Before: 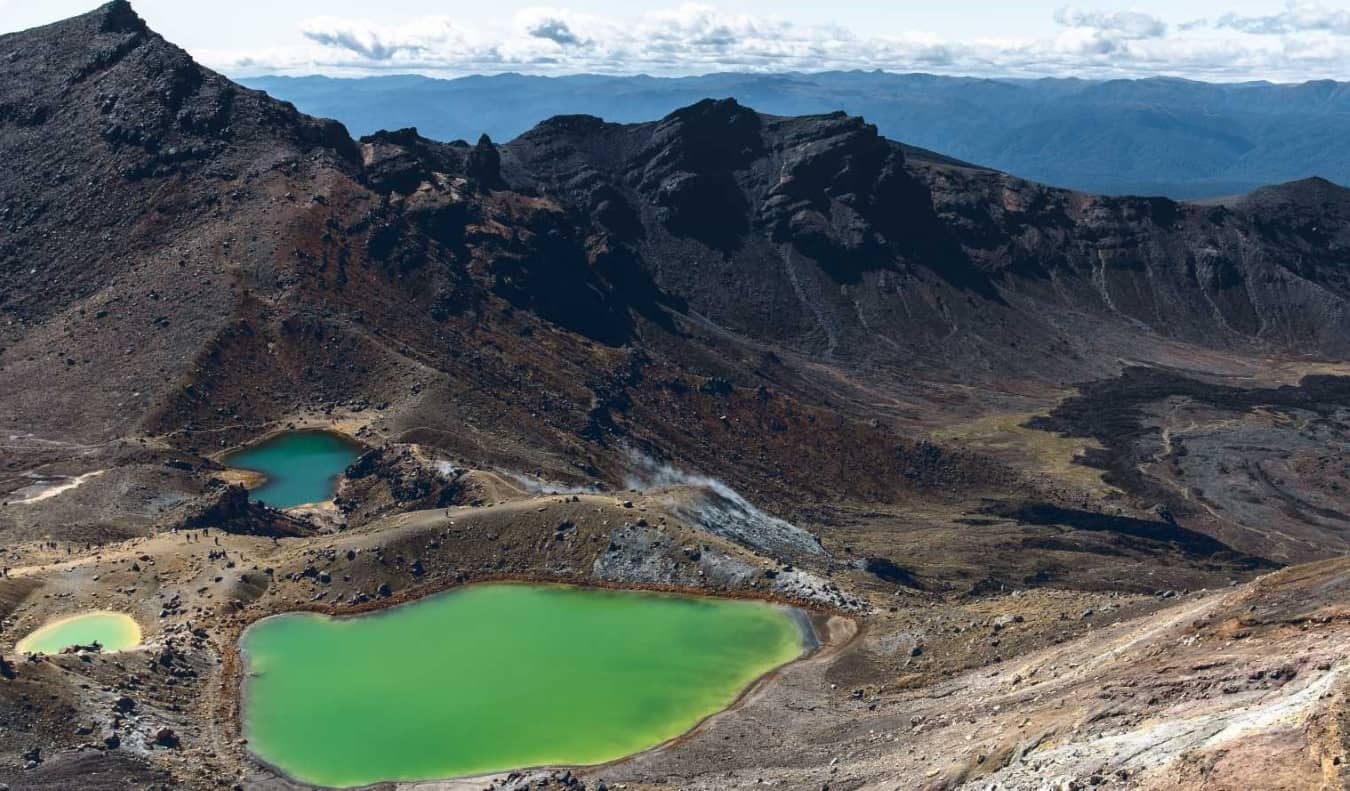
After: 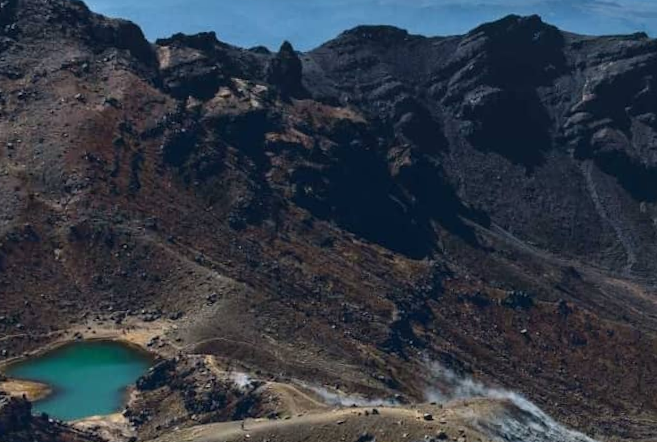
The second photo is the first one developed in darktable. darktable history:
exposure: compensate highlight preservation false
rotate and perspective: rotation 0.679°, lens shift (horizontal) 0.136, crop left 0.009, crop right 0.991, crop top 0.078, crop bottom 0.95
crop: left 17.835%, top 7.675%, right 32.881%, bottom 32.213%
